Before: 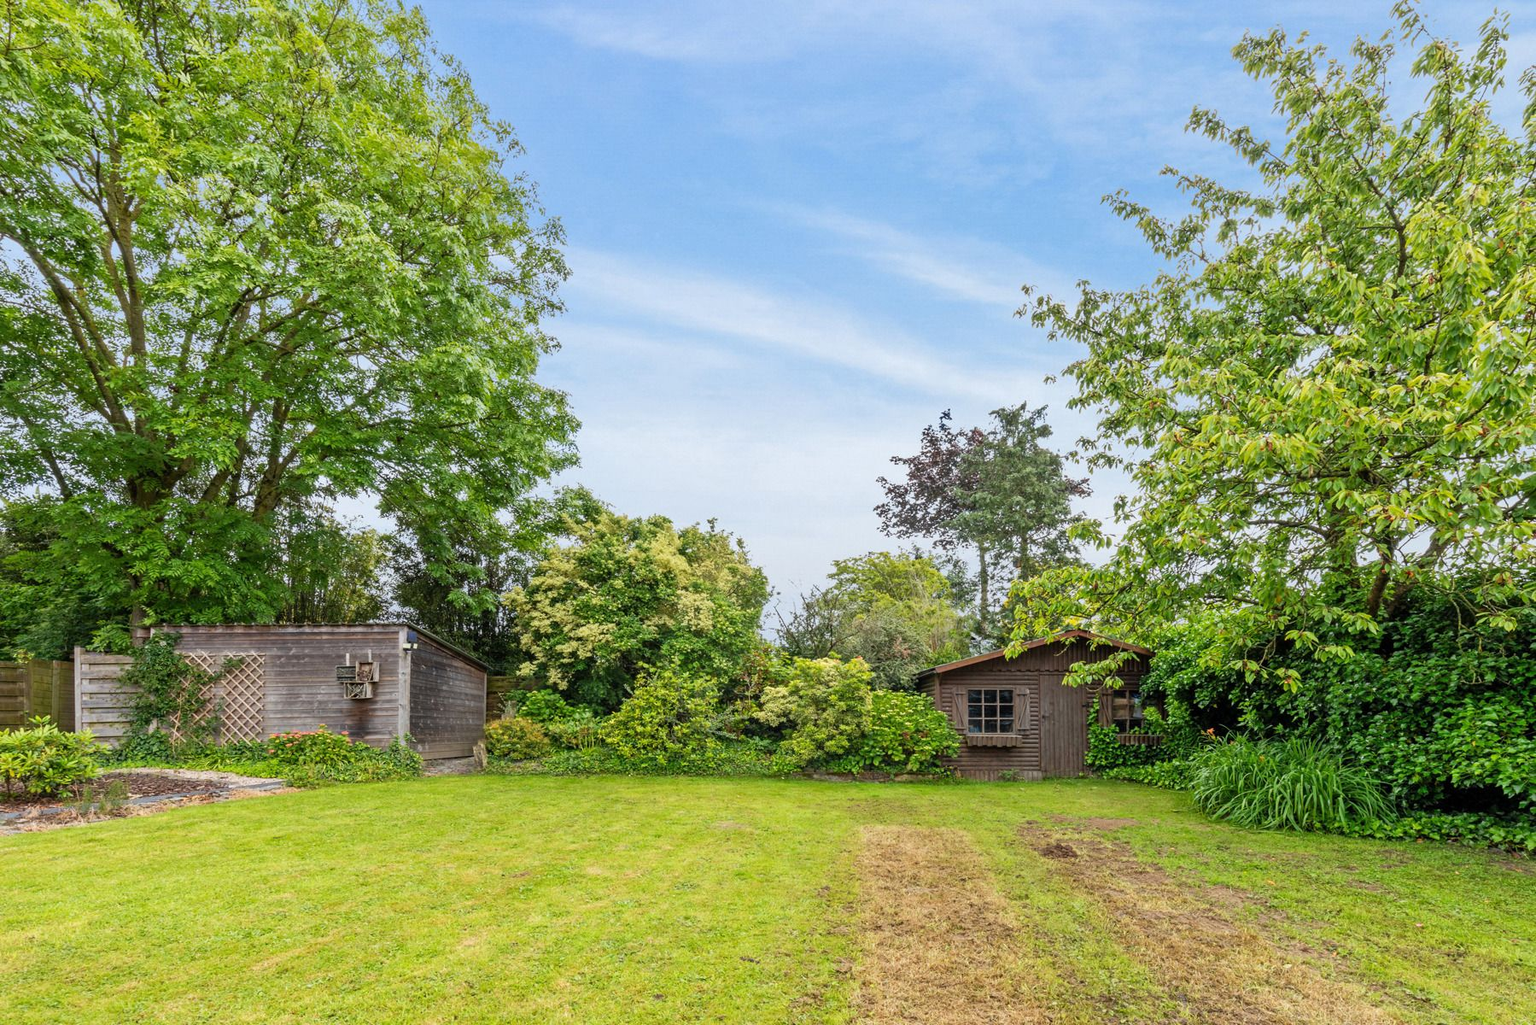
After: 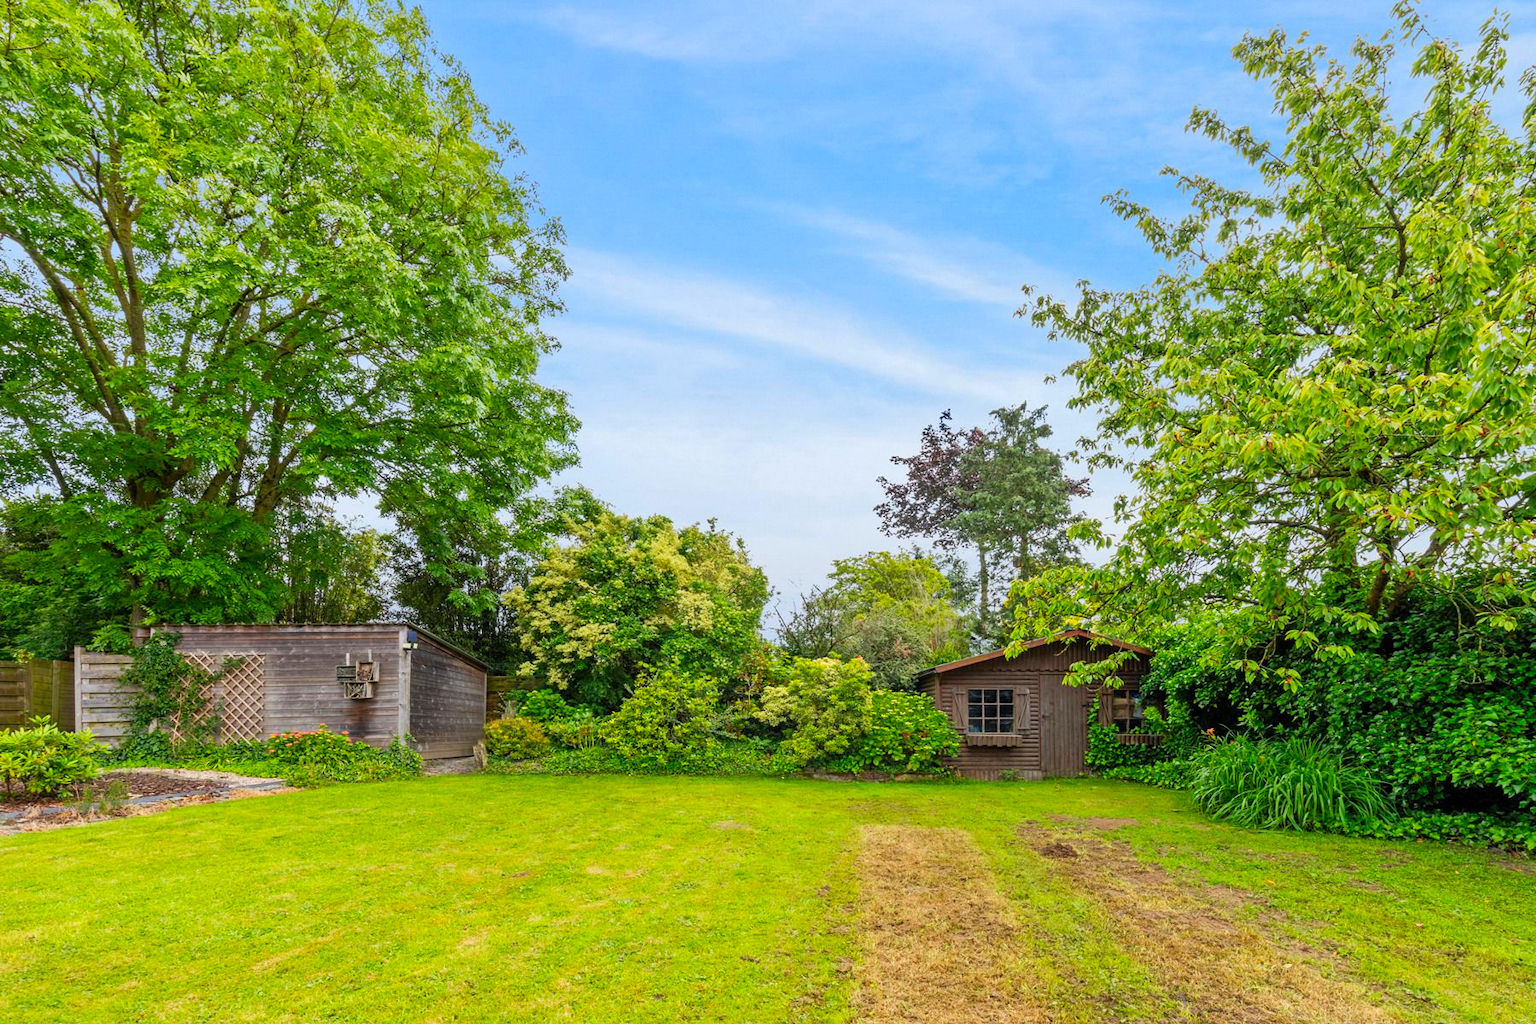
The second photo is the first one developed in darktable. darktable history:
color correction: highlights b* -0.025, saturation 1.34
